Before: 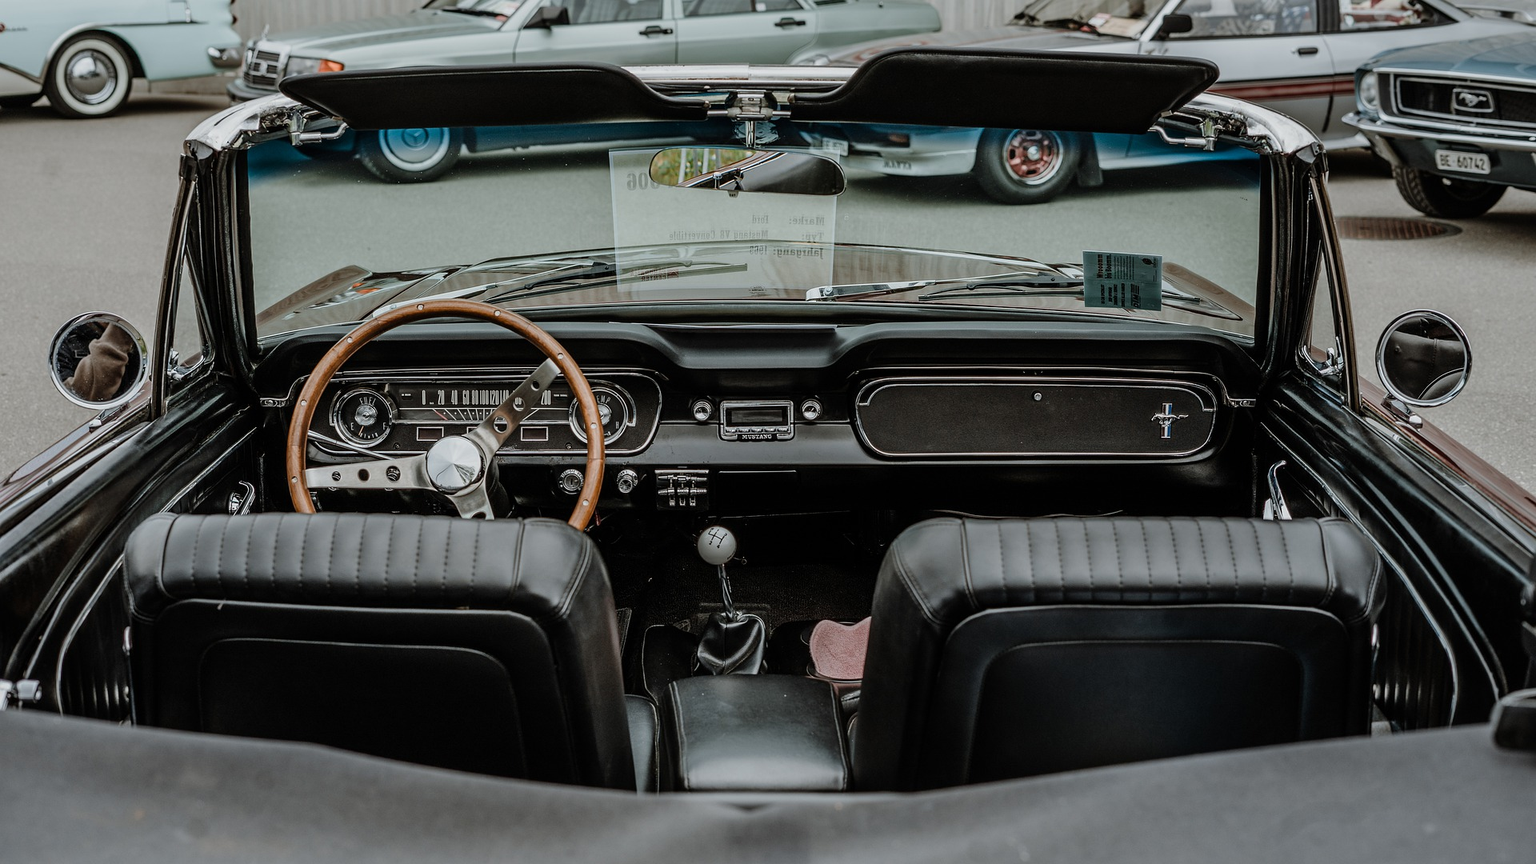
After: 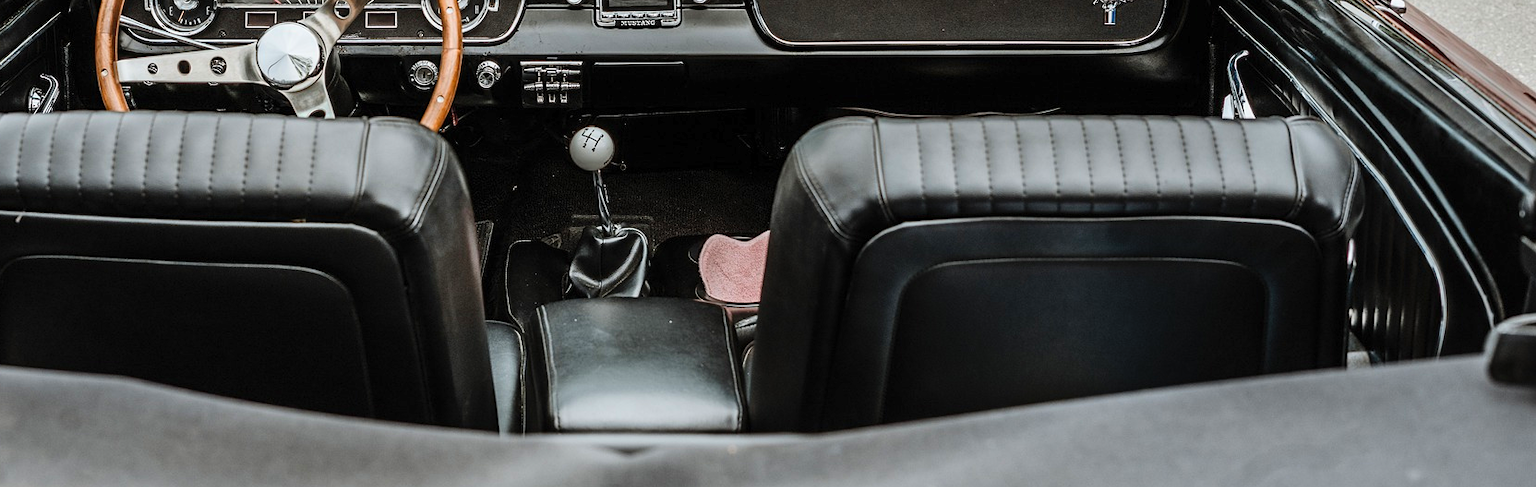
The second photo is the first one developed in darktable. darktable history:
crop and rotate: left 13.322%, top 48.314%, bottom 2.712%
exposure: exposure 0.205 EV, compensate exposure bias true, compensate highlight preservation false
contrast brightness saturation: contrast 0.199, brightness 0.16, saturation 0.224
